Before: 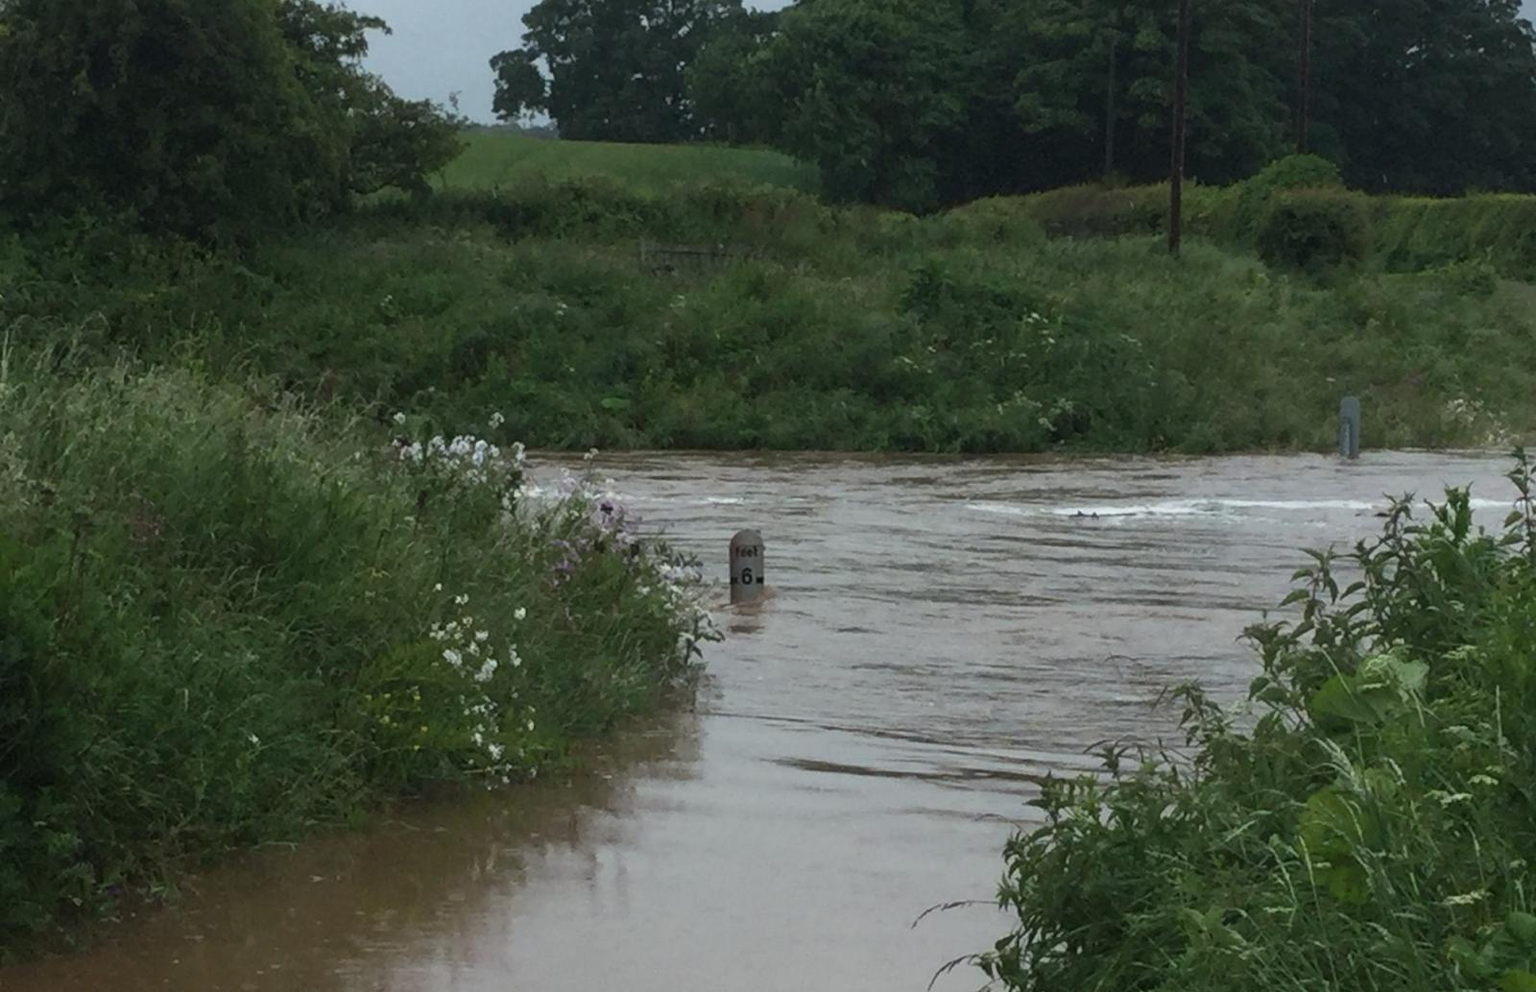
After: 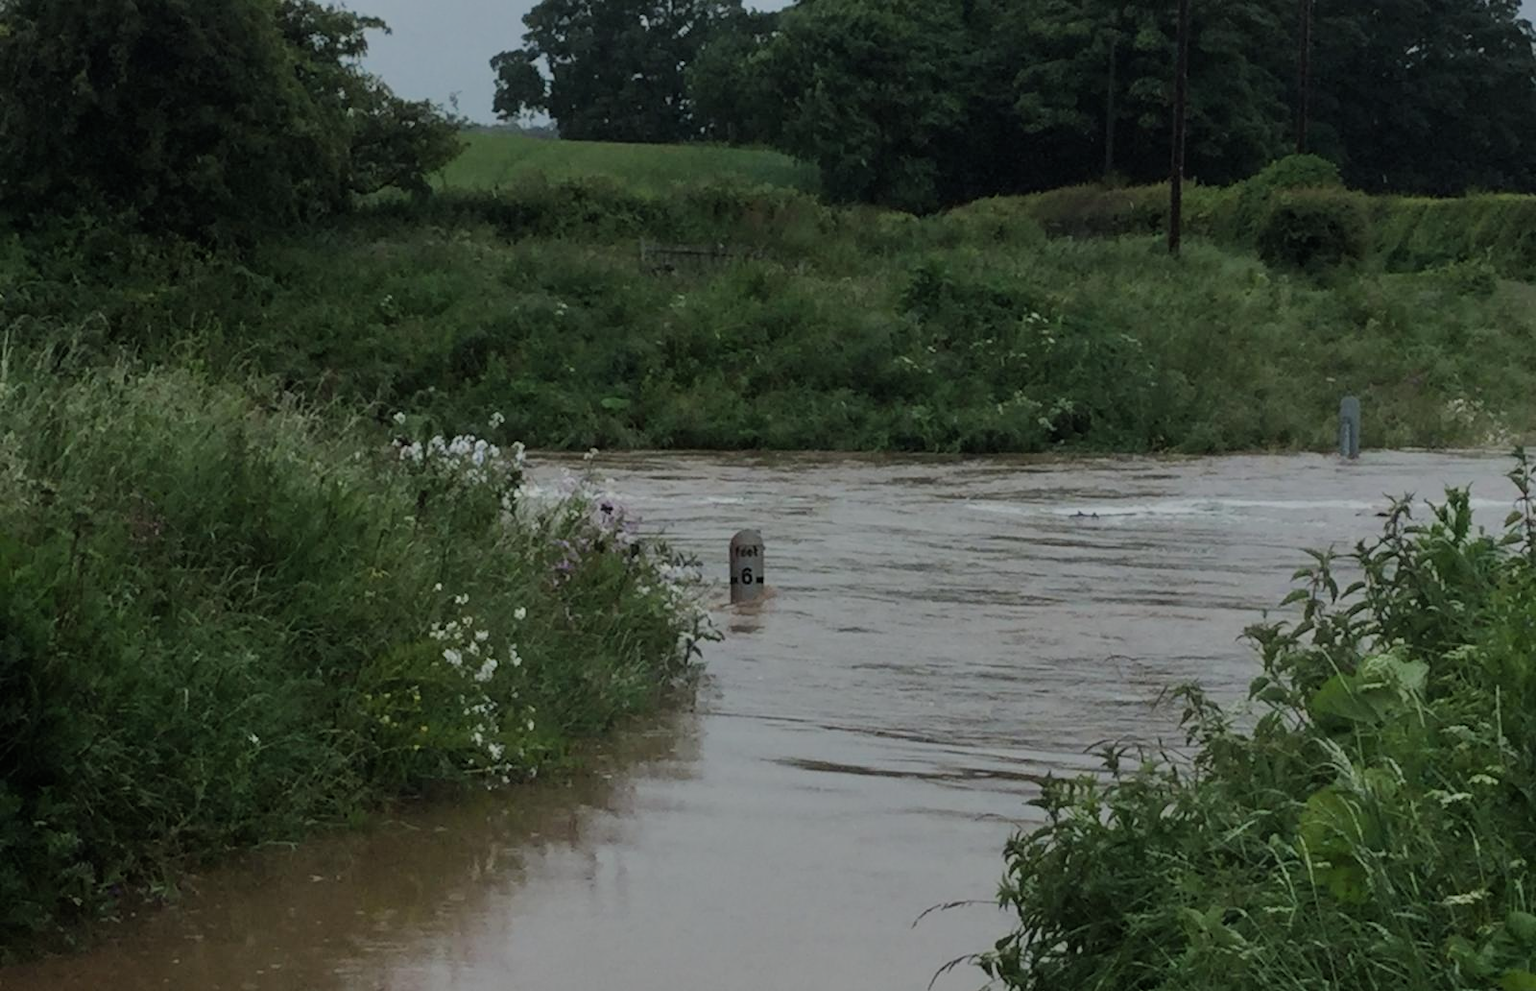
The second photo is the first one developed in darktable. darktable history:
tone equalizer: -8 EV -0.001 EV, -7 EV 0.004 EV, -6 EV -0.025 EV, -5 EV 0.02 EV, -4 EV -0.02 EV, -3 EV 0.038 EV, -2 EV -0.041 EV, -1 EV -0.286 EV, +0 EV -0.589 EV, smoothing diameter 24.97%, edges refinement/feathering 14.21, preserve details guided filter
filmic rgb: black relative exposure -7.65 EV, white relative exposure 4.56 EV, hardness 3.61, contrast 0.984
